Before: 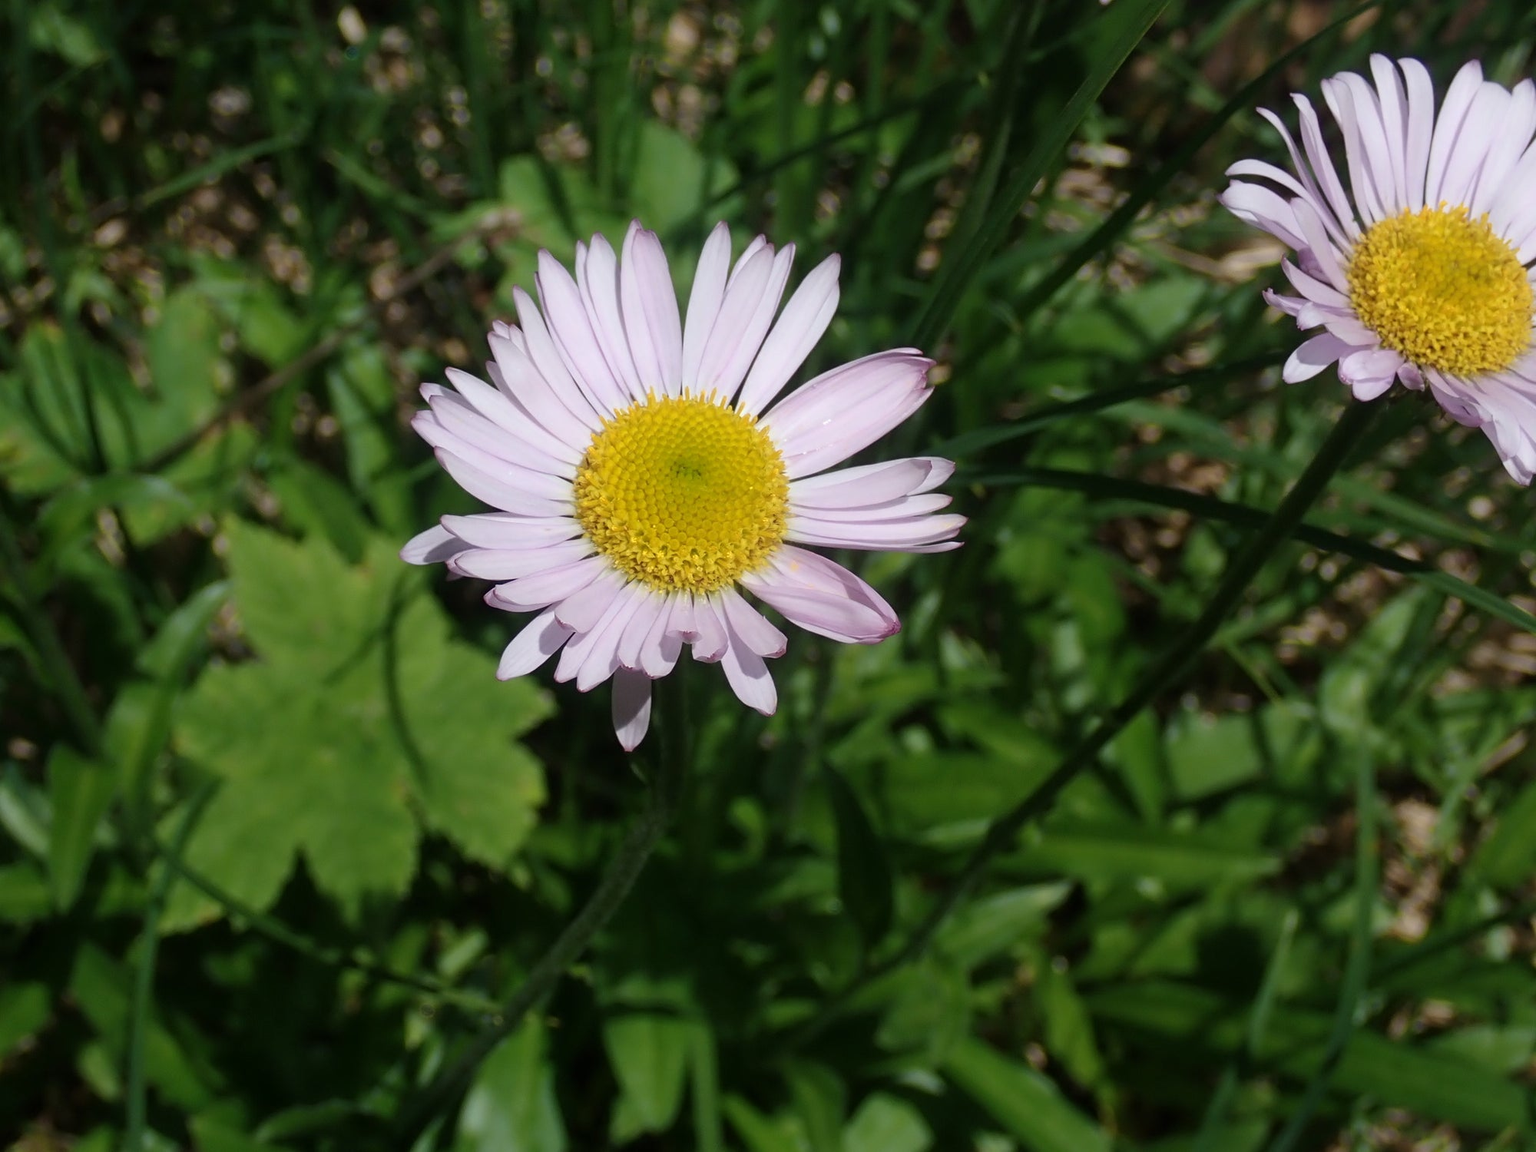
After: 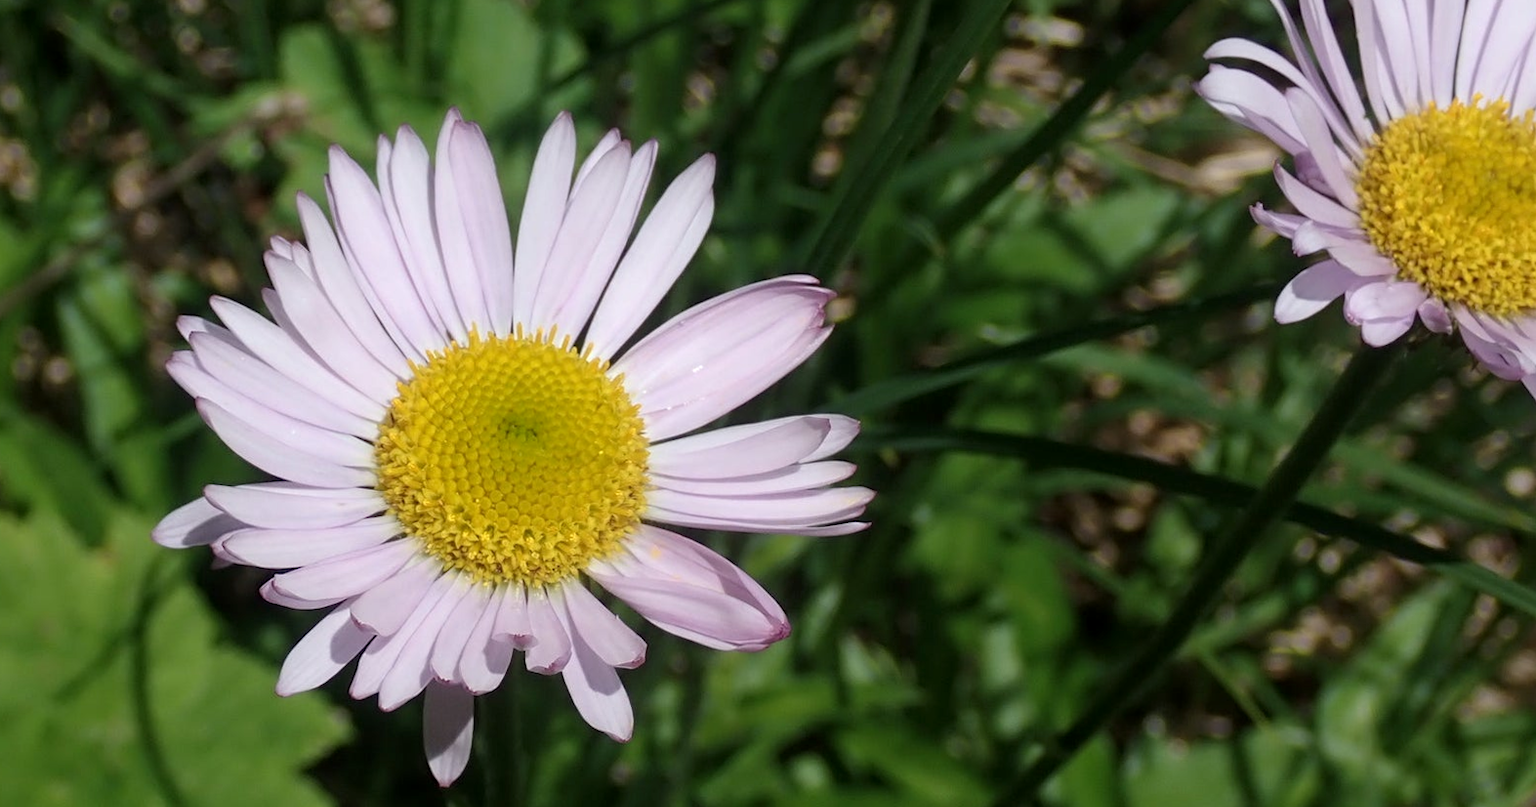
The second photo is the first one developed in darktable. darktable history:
local contrast: highlights 100%, shadows 100%, detail 120%, midtone range 0.2
rotate and perspective: rotation 0.174°, lens shift (vertical) 0.013, lens shift (horizontal) 0.019, shear 0.001, automatic cropping original format, crop left 0.007, crop right 0.991, crop top 0.016, crop bottom 0.997
crop: left 18.38%, top 11.092%, right 2.134%, bottom 33.217%
